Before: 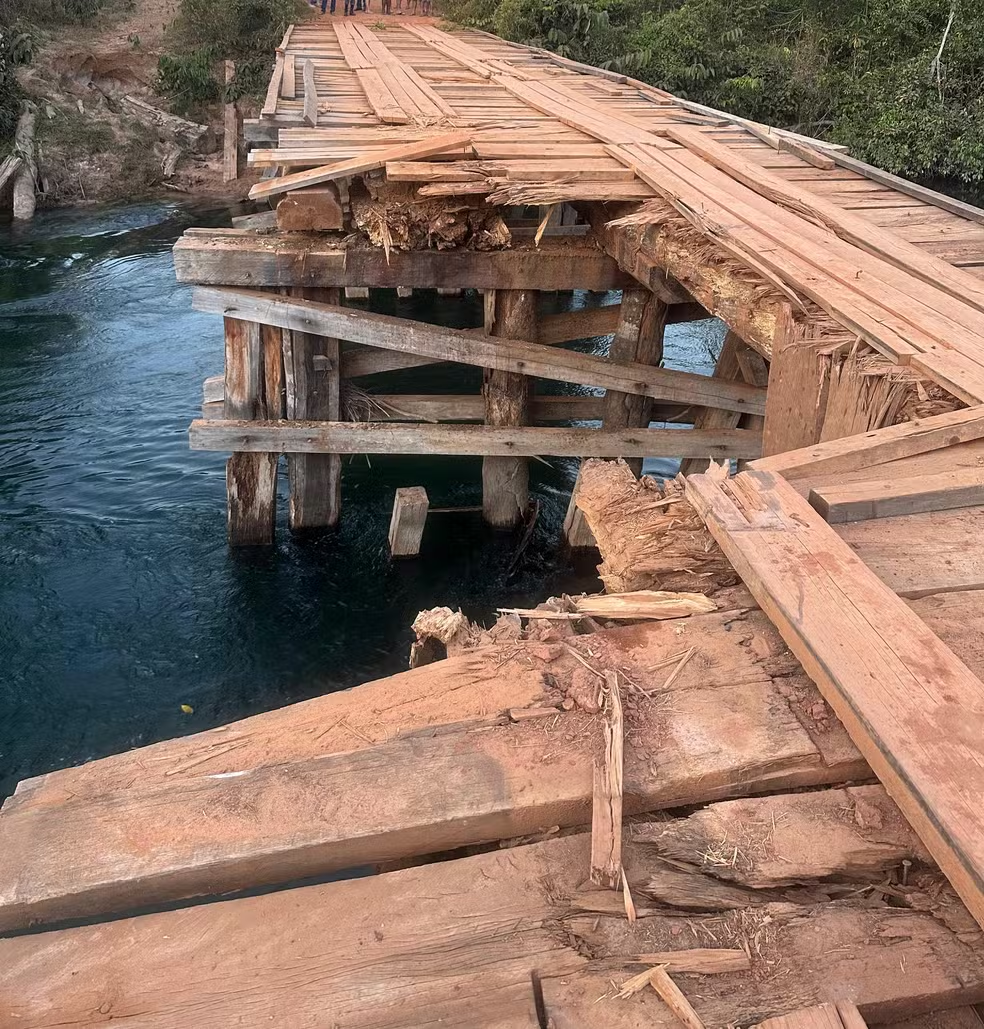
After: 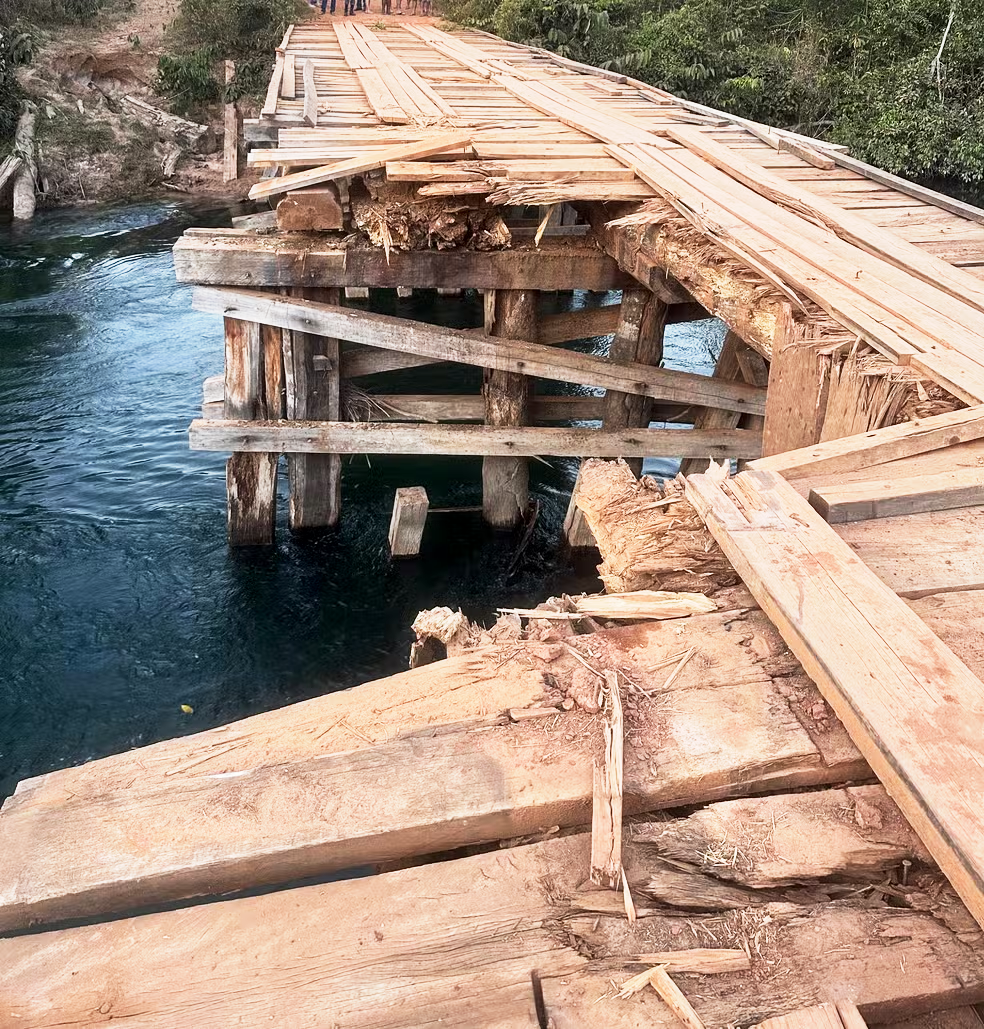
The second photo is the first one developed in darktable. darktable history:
base curve: curves: ch0 [(0, 0) (0.088, 0.125) (0.176, 0.251) (0.354, 0.501) (0.613, 0.749) (1, 0.877)], preserve colors none
local contrast: mode bilateral grid, contrast 20, coarseness 50, detail 120%, midtone range 0.2
tone equalizer: -8 EV -0.417 EV, -7 EV -0.389 EV, -6 EV -0.333 EV, -5 EV -0.222 EV, -3 EV 0.222 EV, -2 EV 0.333 EV, -1 EV 0.389 EV, +0 EV 0.417 EV, edges refinement/feathering 500, mask exposure compensation -1.57 EV, preserve details no
